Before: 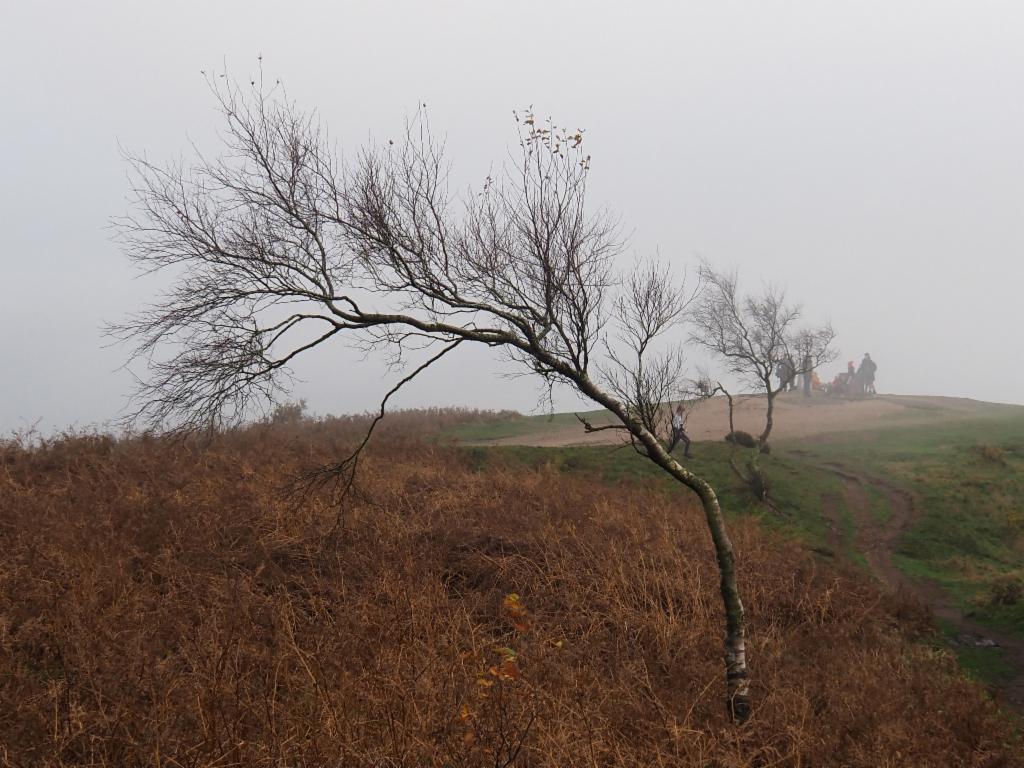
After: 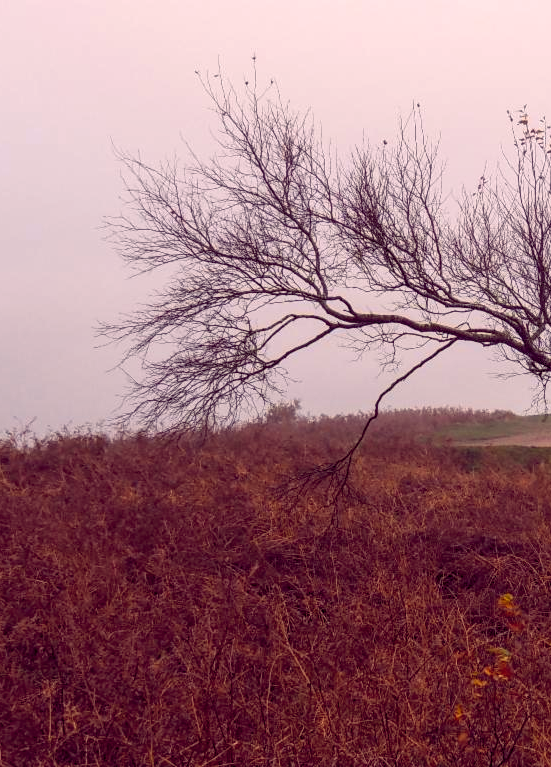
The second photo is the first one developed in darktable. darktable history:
crop: left 0.587%, right 45.588%, bottom 0.086%
color balance rgb: shadows lift › chroma 6.43%, shadows lift › hue 305.74°, highlights gain › chroma 2.43%, highlights gain › hue 35.74°, global offset › chroma 0.28%, global offset › hue 320.29°, linear chroma grading › global chroma 5.5%, perceptual saturation grading › global saturation 30%, contrast 5.15%
shadows and highlights: shadows -10, white point adjustment 1.5, highlights 10
local contrast: on, module defaults
